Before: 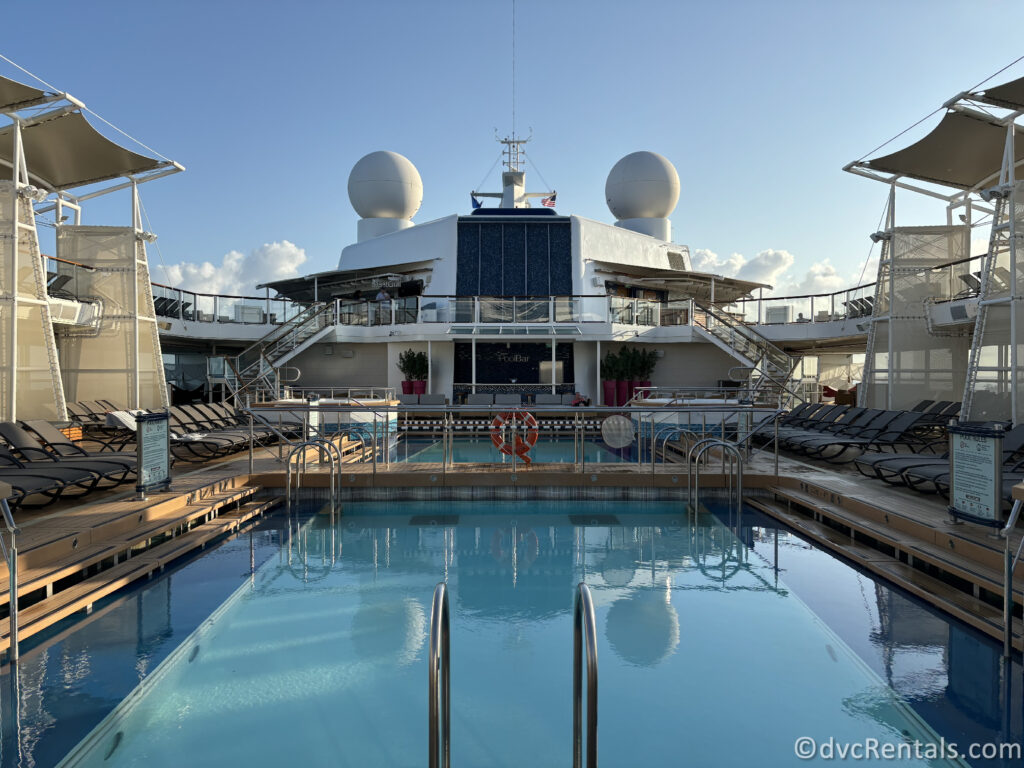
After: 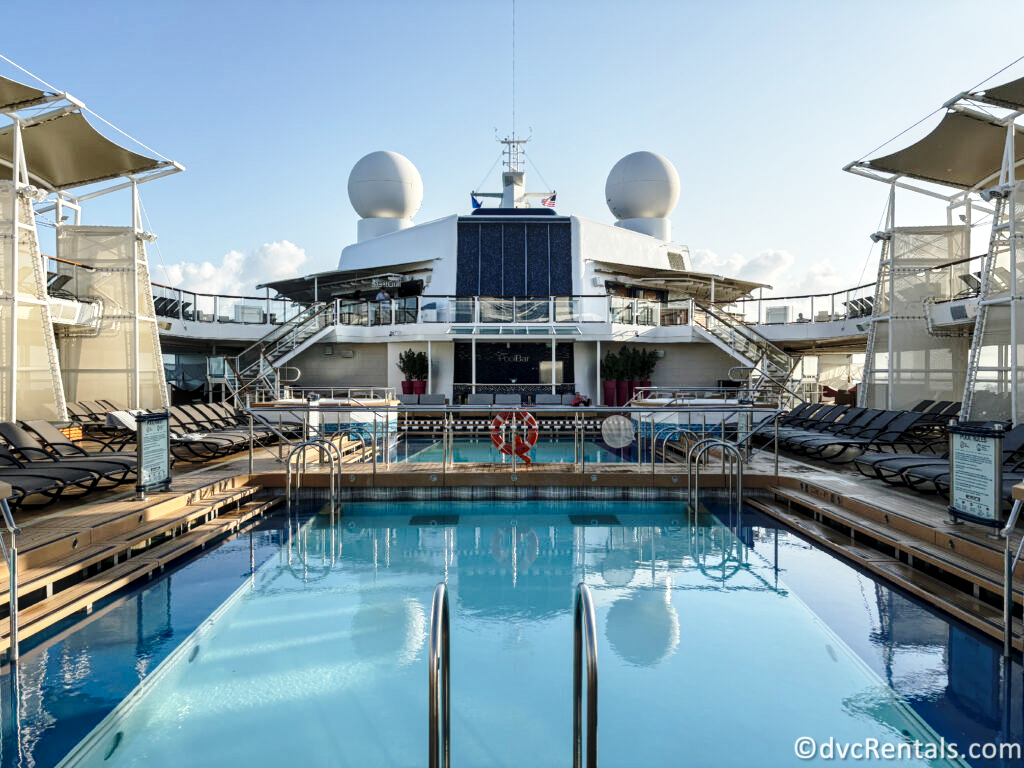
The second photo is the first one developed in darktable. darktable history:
base curve: curves: ch0 [(0, 0) (0.028, 0.03) (0.121, 0.232) (0.46, 0.748) (0.859, 0.968) (1, 1)], preserve colors none
local contrast: on, module defaults
